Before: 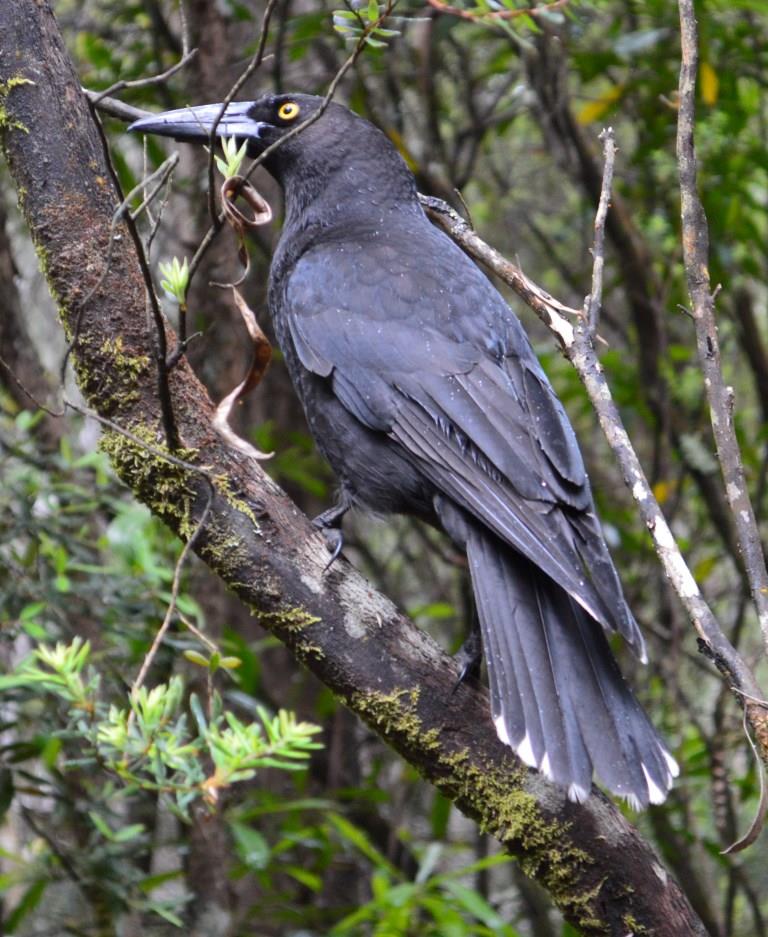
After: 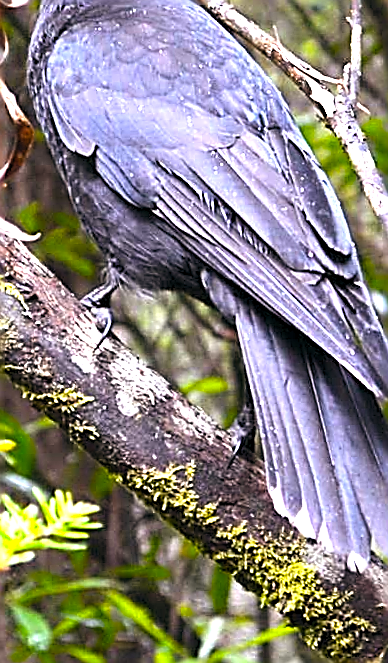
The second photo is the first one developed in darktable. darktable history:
sharpen: amount 2
contrast brightness saturation: contrast -0.08, brightness -0.04, saturation -0.11
color balance rgb: linear chroma grading › global chroma 15%, perceptual saturation grading › global saturation 30%
color balance: lift [1, 0.998, 1.001, 1.002], gamma [1, 1.02, 1, 0.98], gain [1, 1.02, 1.003, 0.98]
crop: left 31.379%, top 24.658%, right 20.326%, bottom 6.628%
exposure: black level correction 0, exposure 1.1 EV, compensate exposure bias true, compensate highlight preservation false
rotate and perspective: rotation -2.29°, automatic cropping off
levels: levels [0.055, 0.477, 0.9]
